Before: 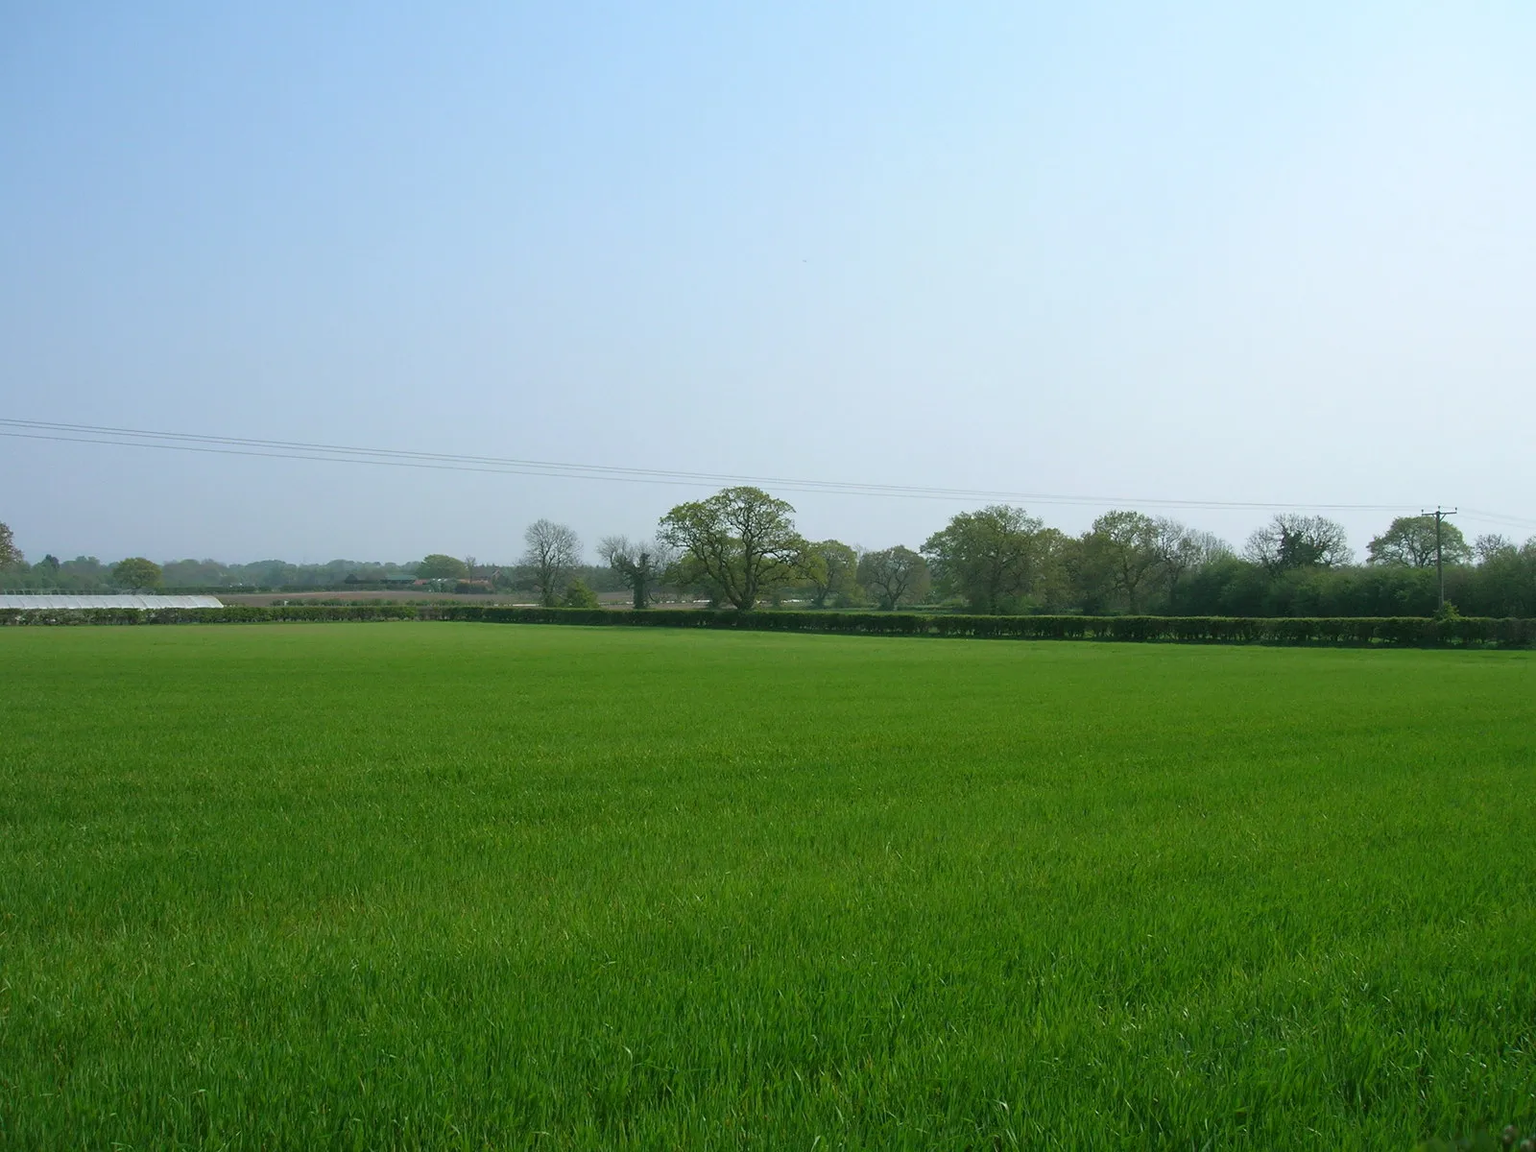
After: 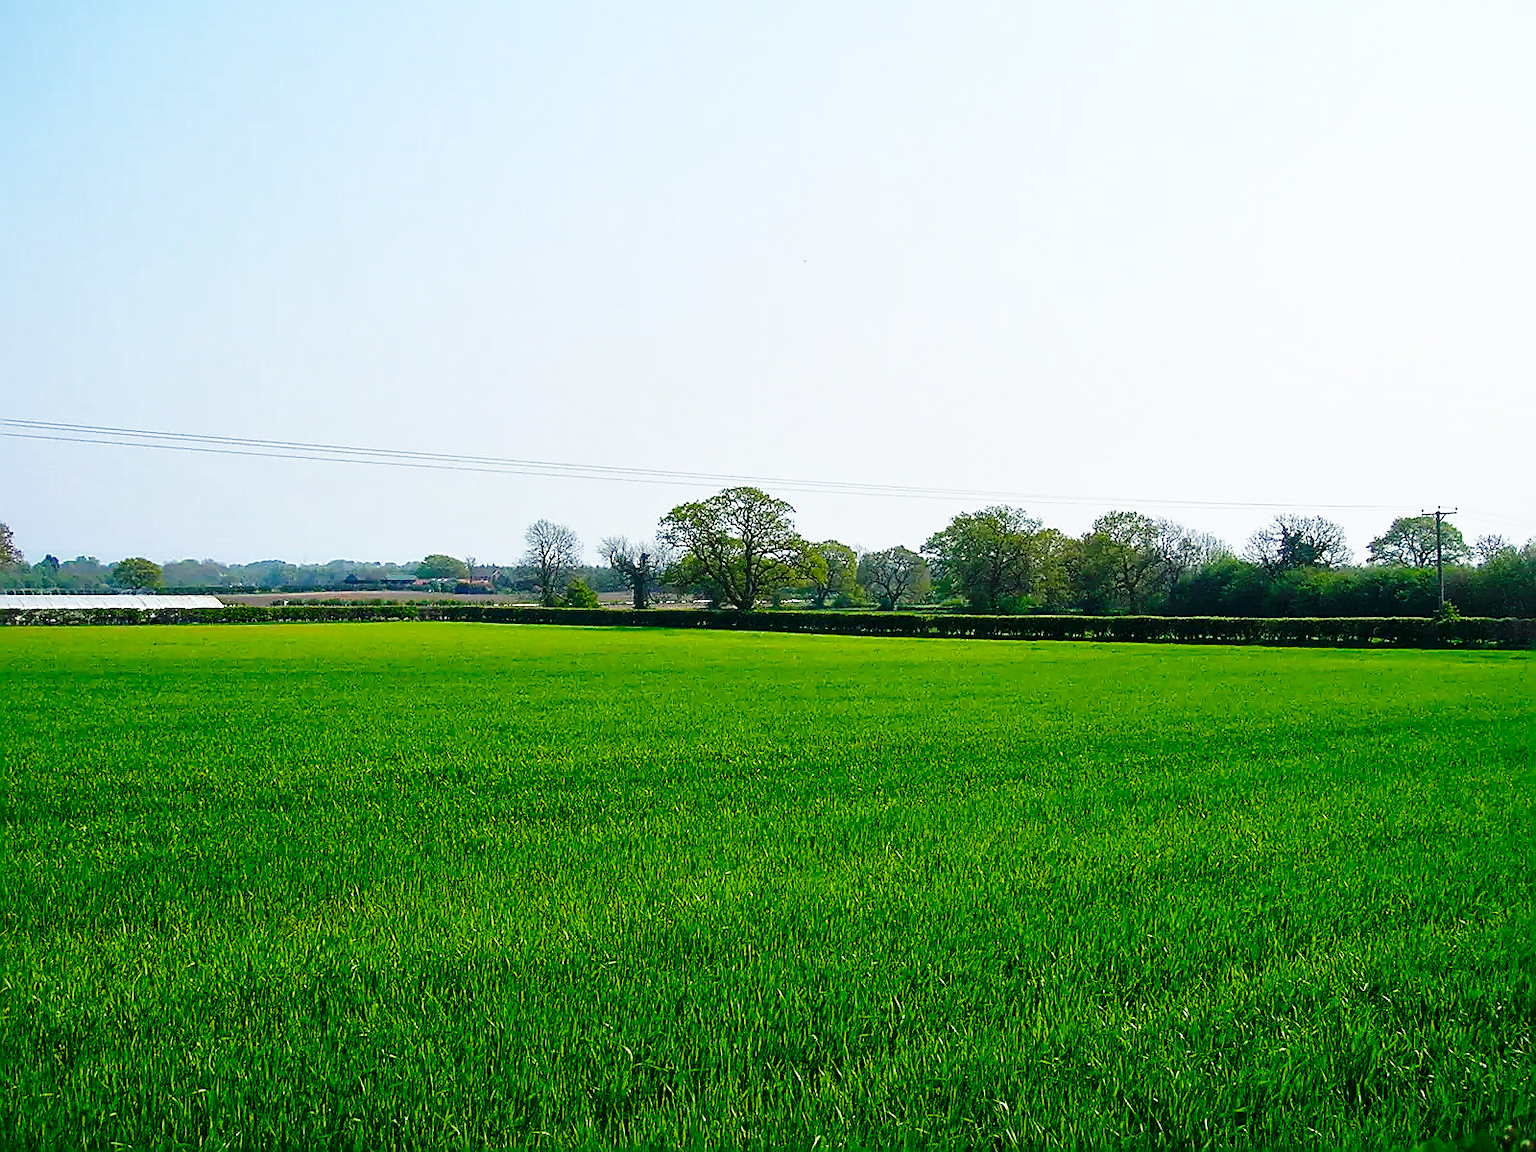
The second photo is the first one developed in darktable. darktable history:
base curve: curves: ch0 [(0, 0) (0.04, 0.03) (0.133, 0.232) (0.448, 0.748) (0.843, 0.968) (1, 1)], preserve colors none
color balance rgb: shadows lift › luminance -21.52%, shadows lift › chroma 9.117%, shadows lift › hue 282.95°, highlights gain › chroma 1.604%, highlights gain › hue 55.21°, global offset › luminance 0.5%, perceptual saturation grading › global saturation 35.122%, perceptual saturation grading › highlights -29.81%, perceptual saturation grading › shadows 34.663%, global vibrance 30.263%
sharpen: radius 1.709, amount 1.31
local contrast: mode bilateral grid, contrast 20, coarseness 50, detail 171%, midtone range 0.2
